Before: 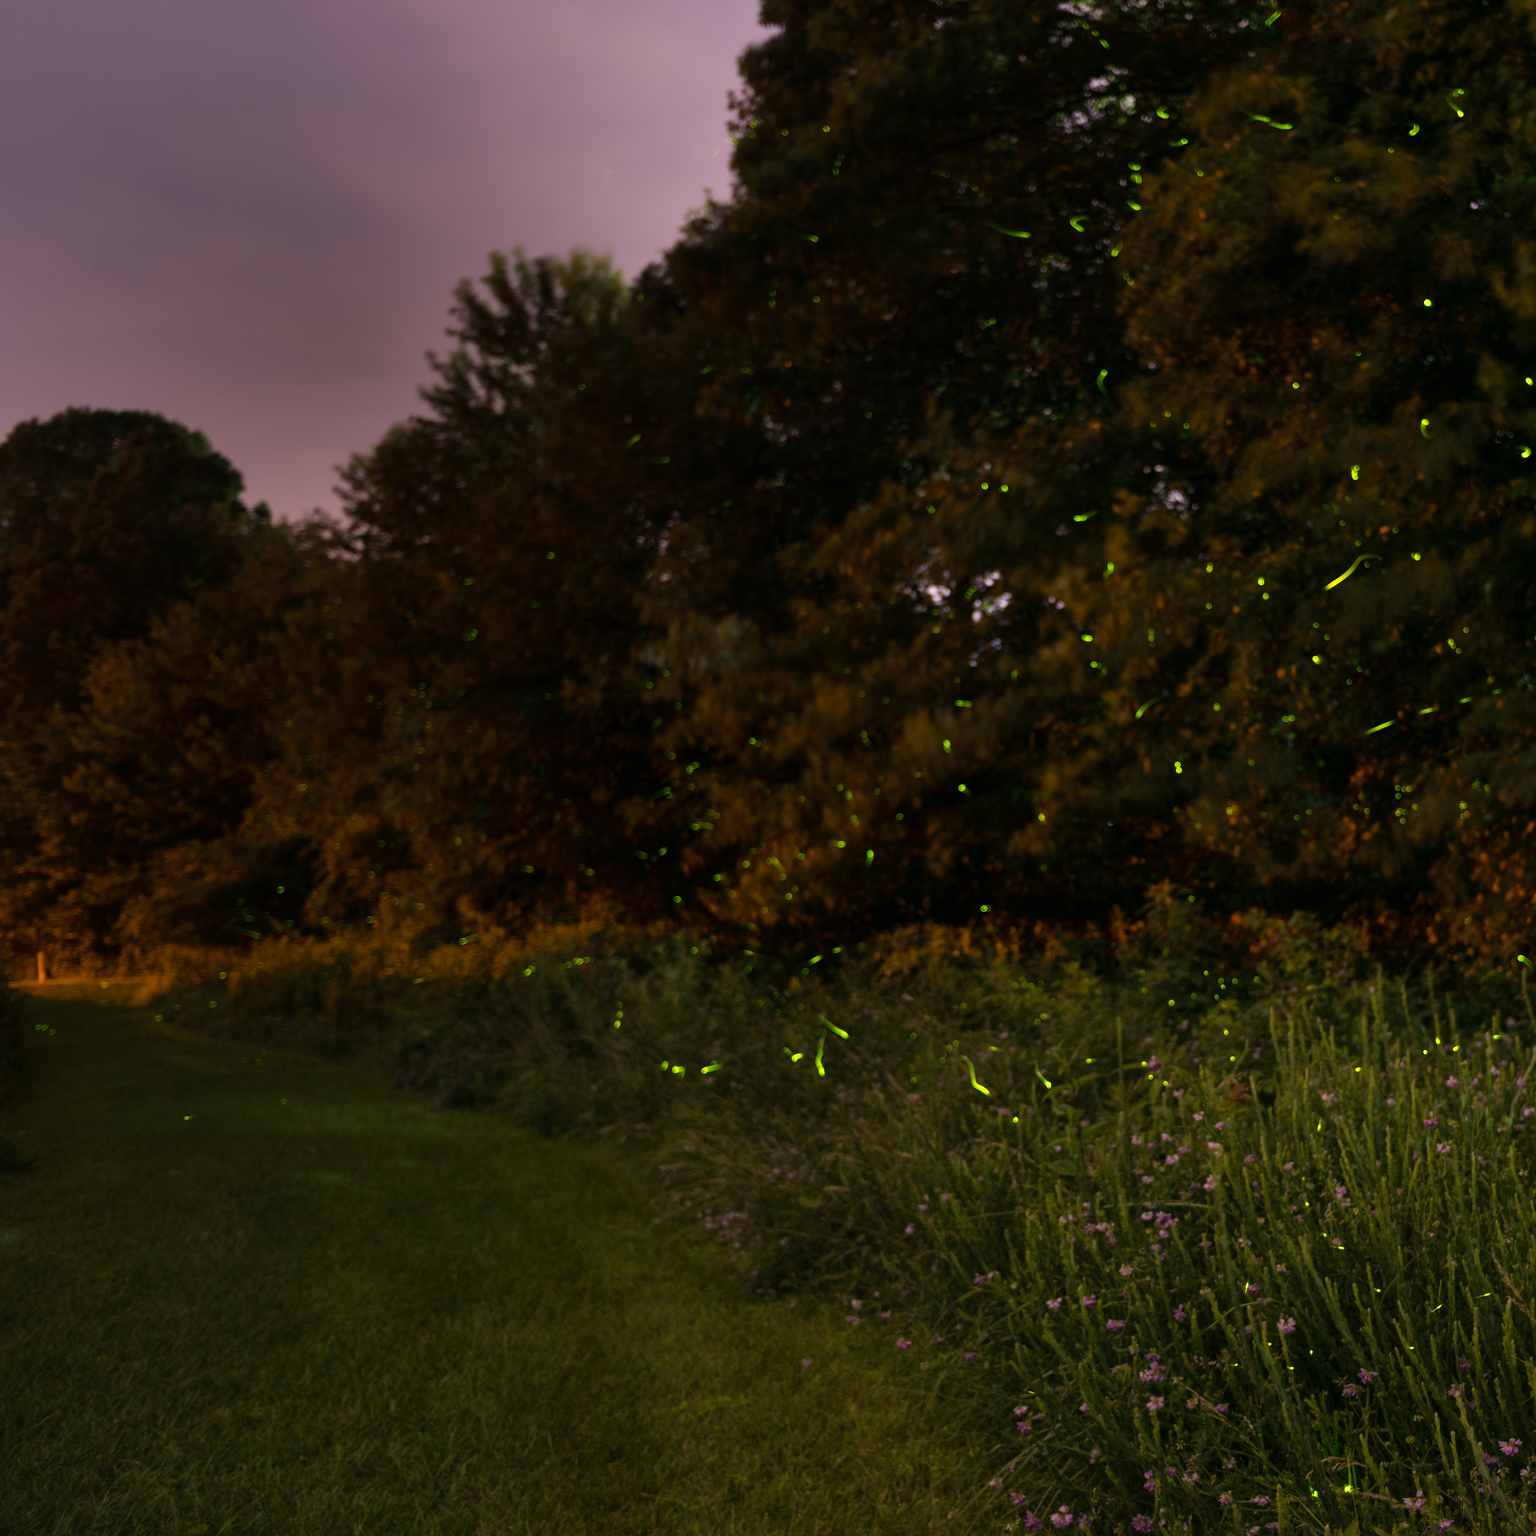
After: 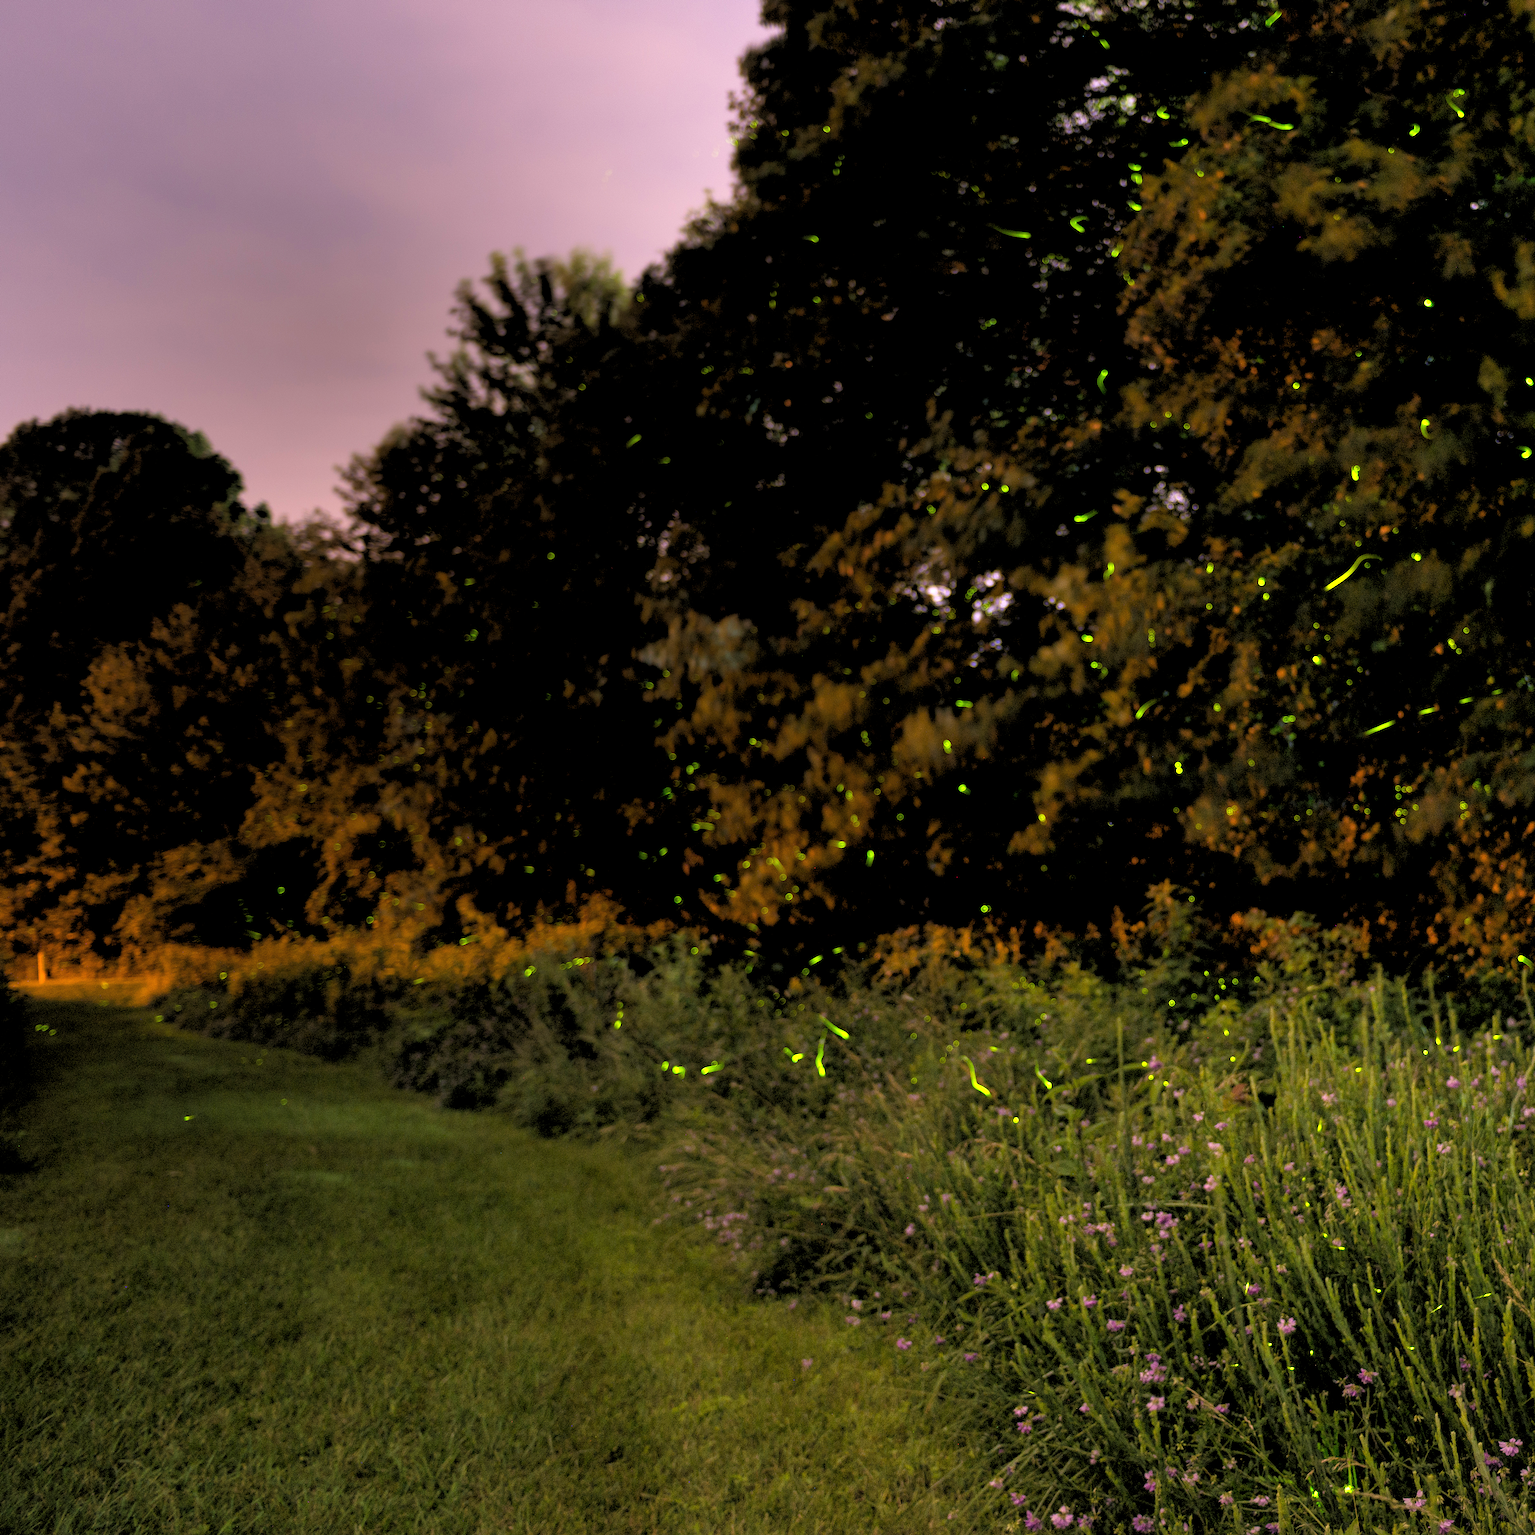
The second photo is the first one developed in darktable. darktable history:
exposure: black level correction 0, exposure 1.1 EV, compensate highlight preservation false
rgb levels: preserve colors sum RGB, levels [[0.038, 0.433, 0.934], [0, 0.5, 1], [0, 0.5, 1]]
